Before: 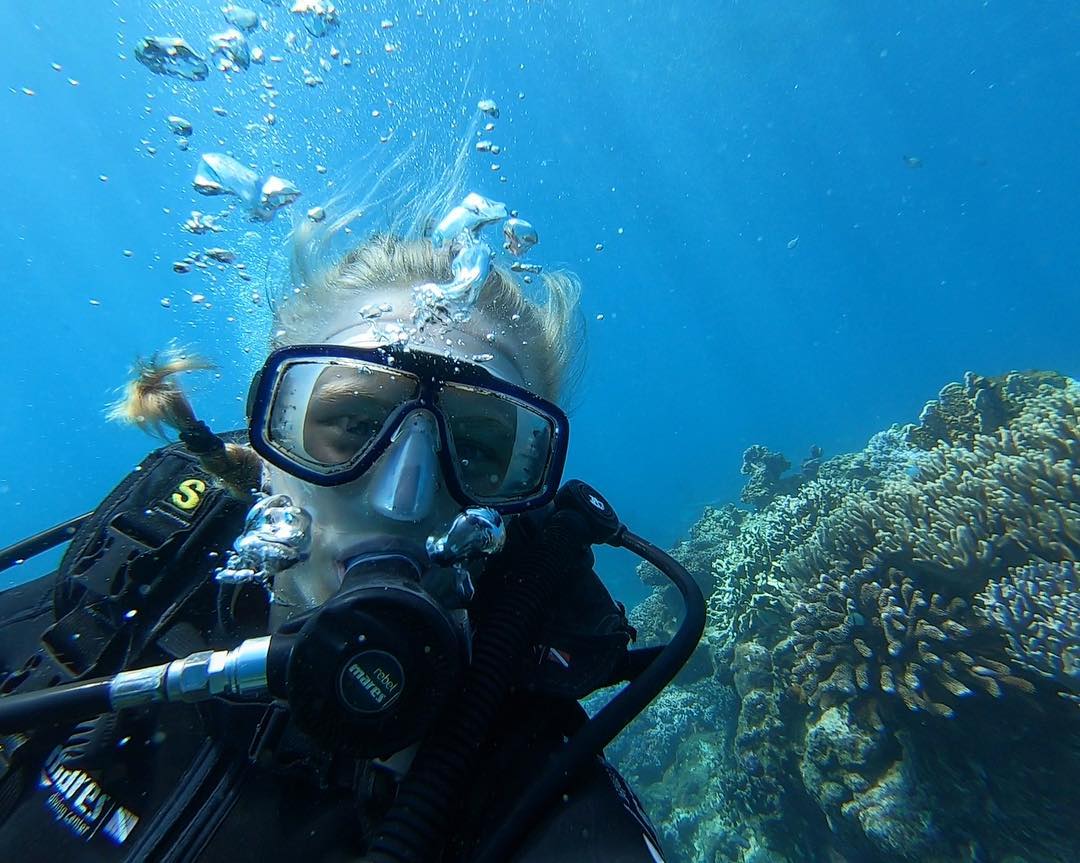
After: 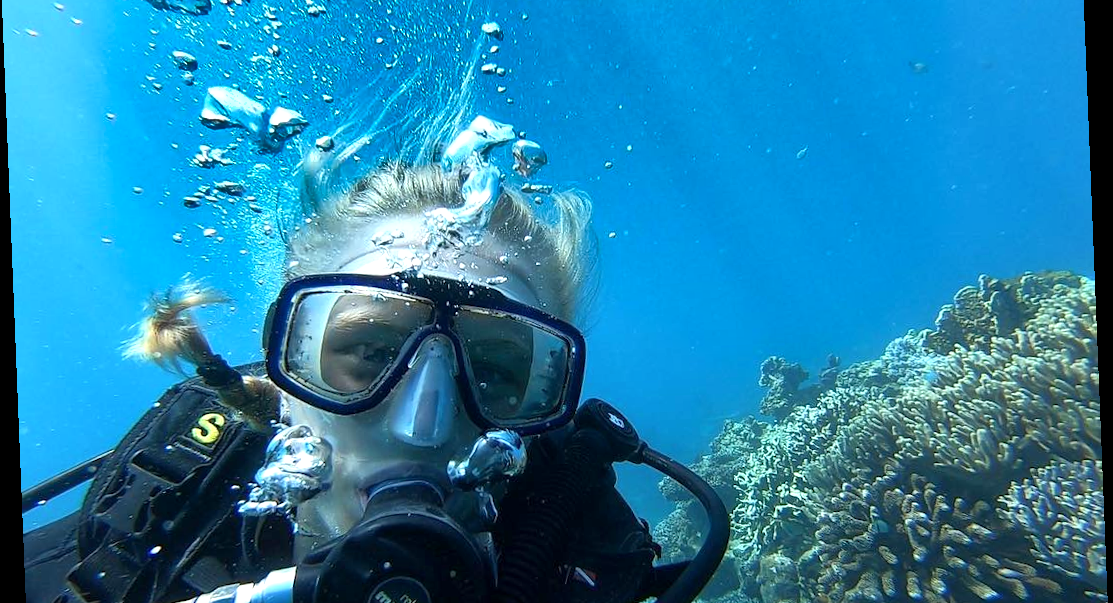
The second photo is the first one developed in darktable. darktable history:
tone equalizer: on, module defaults
color correction: saturation 0.99
crop: top 11.166%, bottom 22.168%
rotate and perspective: rotation -2.29°, automatic cropping off
shadows and highlights: shadows 19.13, highlights -83.41, soften with gaussian
exposure: black level correction 0.001, exposure 0.5 EV, compensate exposure bias true, compensate highlight preservation false
